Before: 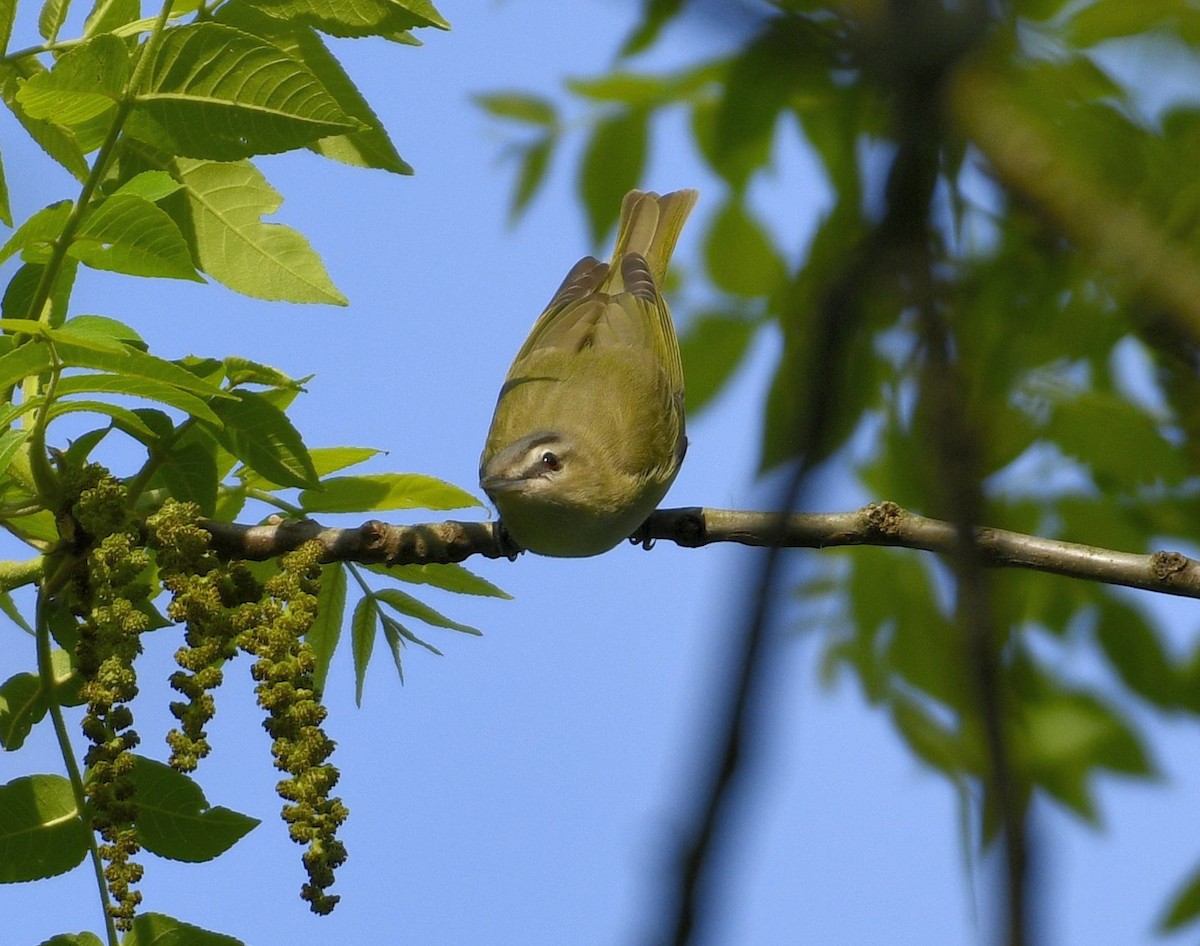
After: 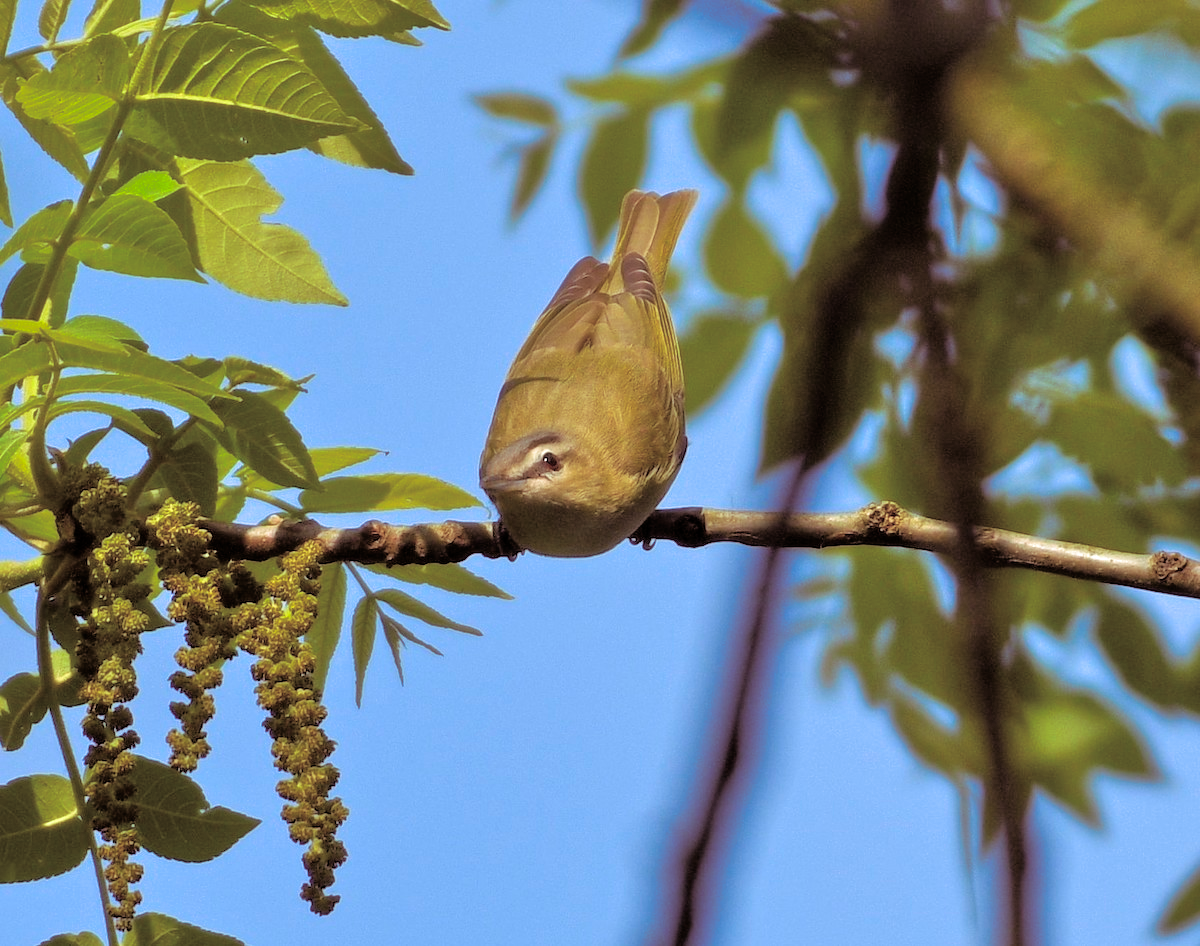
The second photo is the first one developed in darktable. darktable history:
split-toning: shadows › saturation 0.41, highlights › saturation 0, compress 33.55%
tone equalizer: -7 EV 0.15 EV, -6 EV 0.6 EV, -5 EV 1.15 EV, -4 EV 1.33 EV, -3 EV 1.15 EV, -2 EV 0.6 EV, -1 EV 0.15 EV, mask exposure compensation -0.5 EV
